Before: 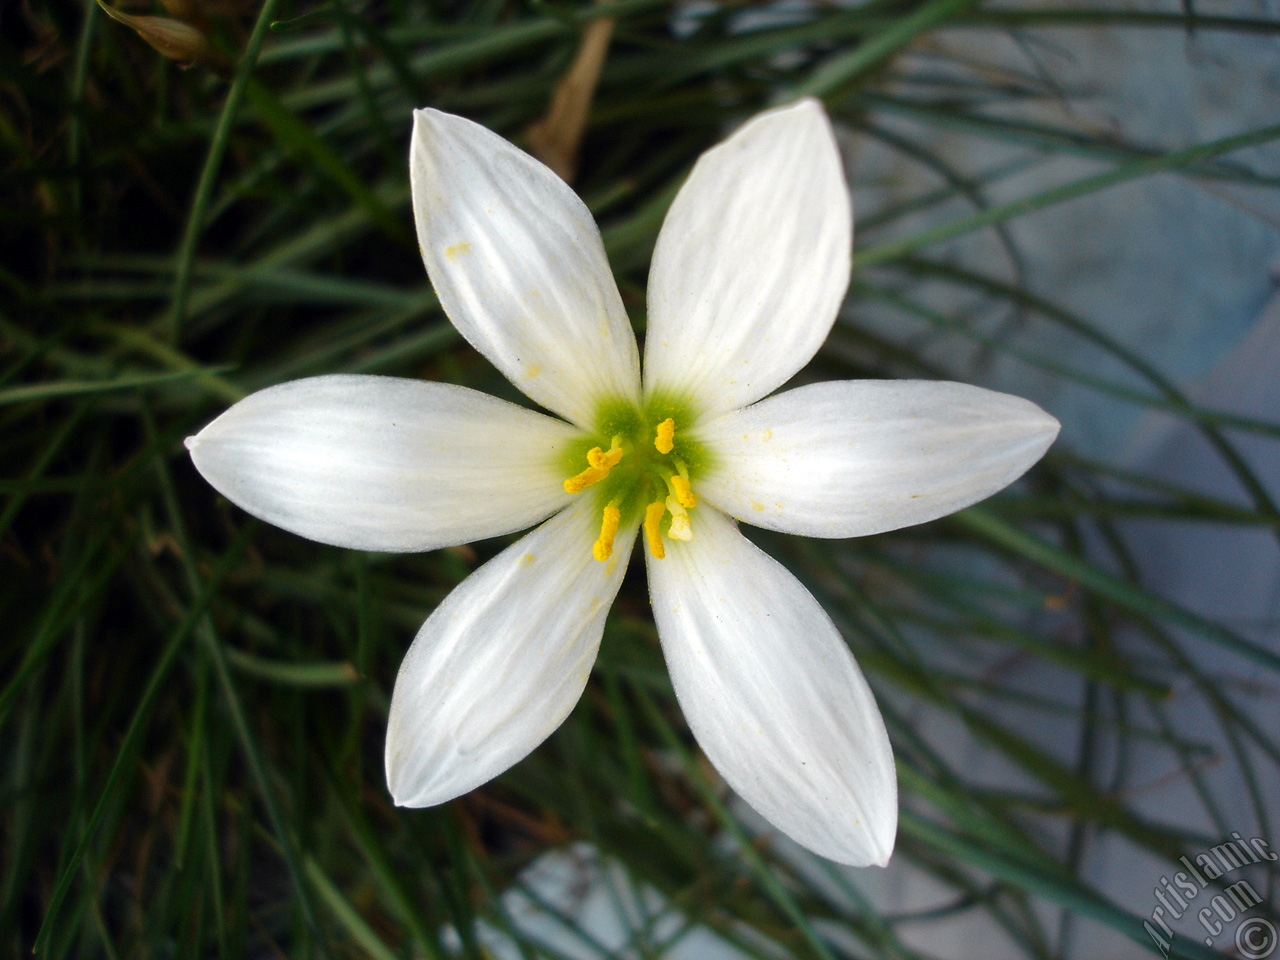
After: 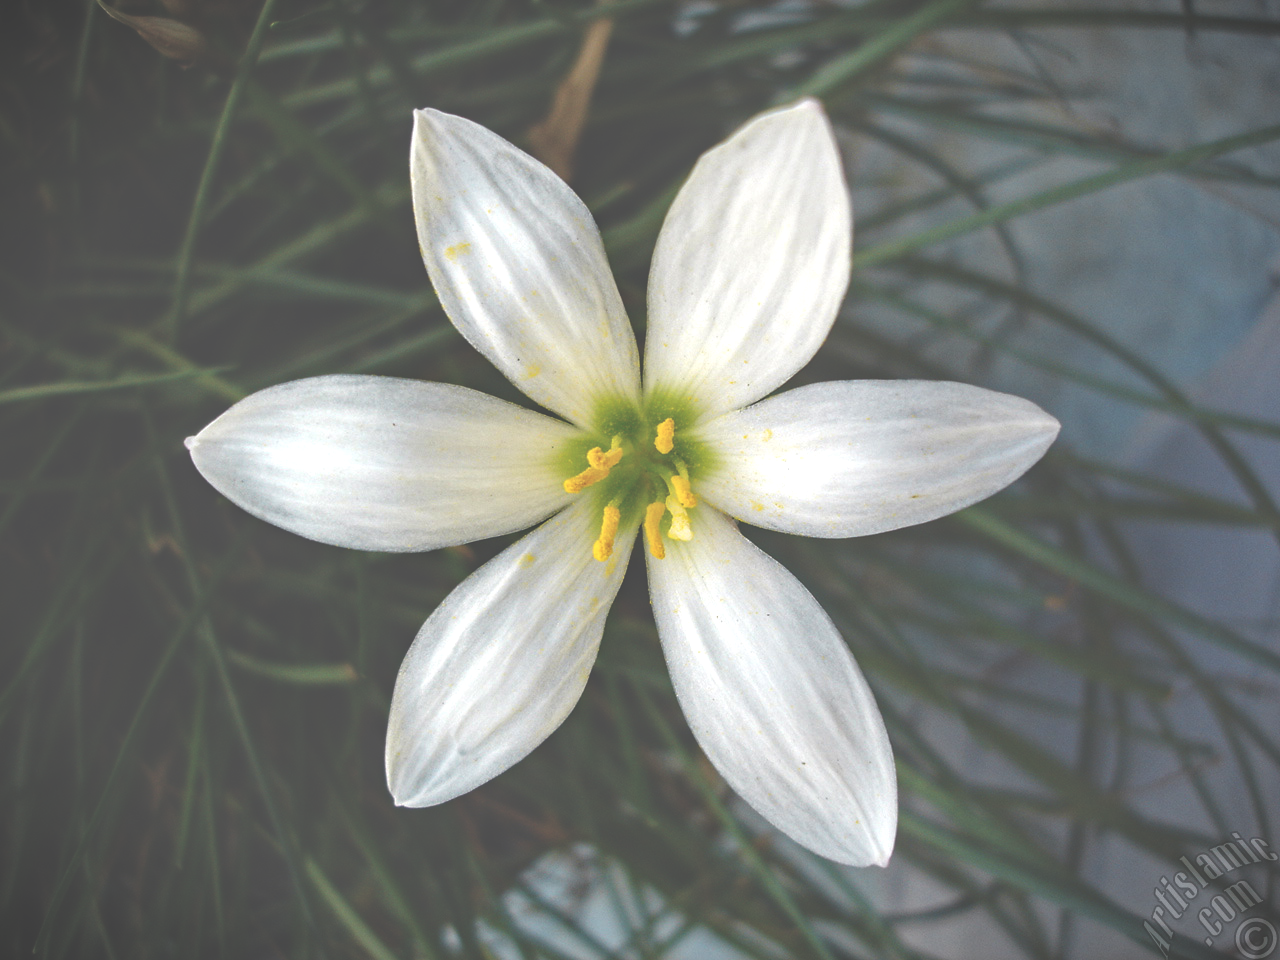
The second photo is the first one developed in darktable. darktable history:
exposure: black level correction -0.087, compensate exposure bias true, compensate highlight preservation false
vignetting: fall-off start 100.93%, width/height ratio 1.303, unbound false
local contrast: detail 130%
haze removal: strength 0.289, distance 0.248, compatibility mode true, adaptive false
